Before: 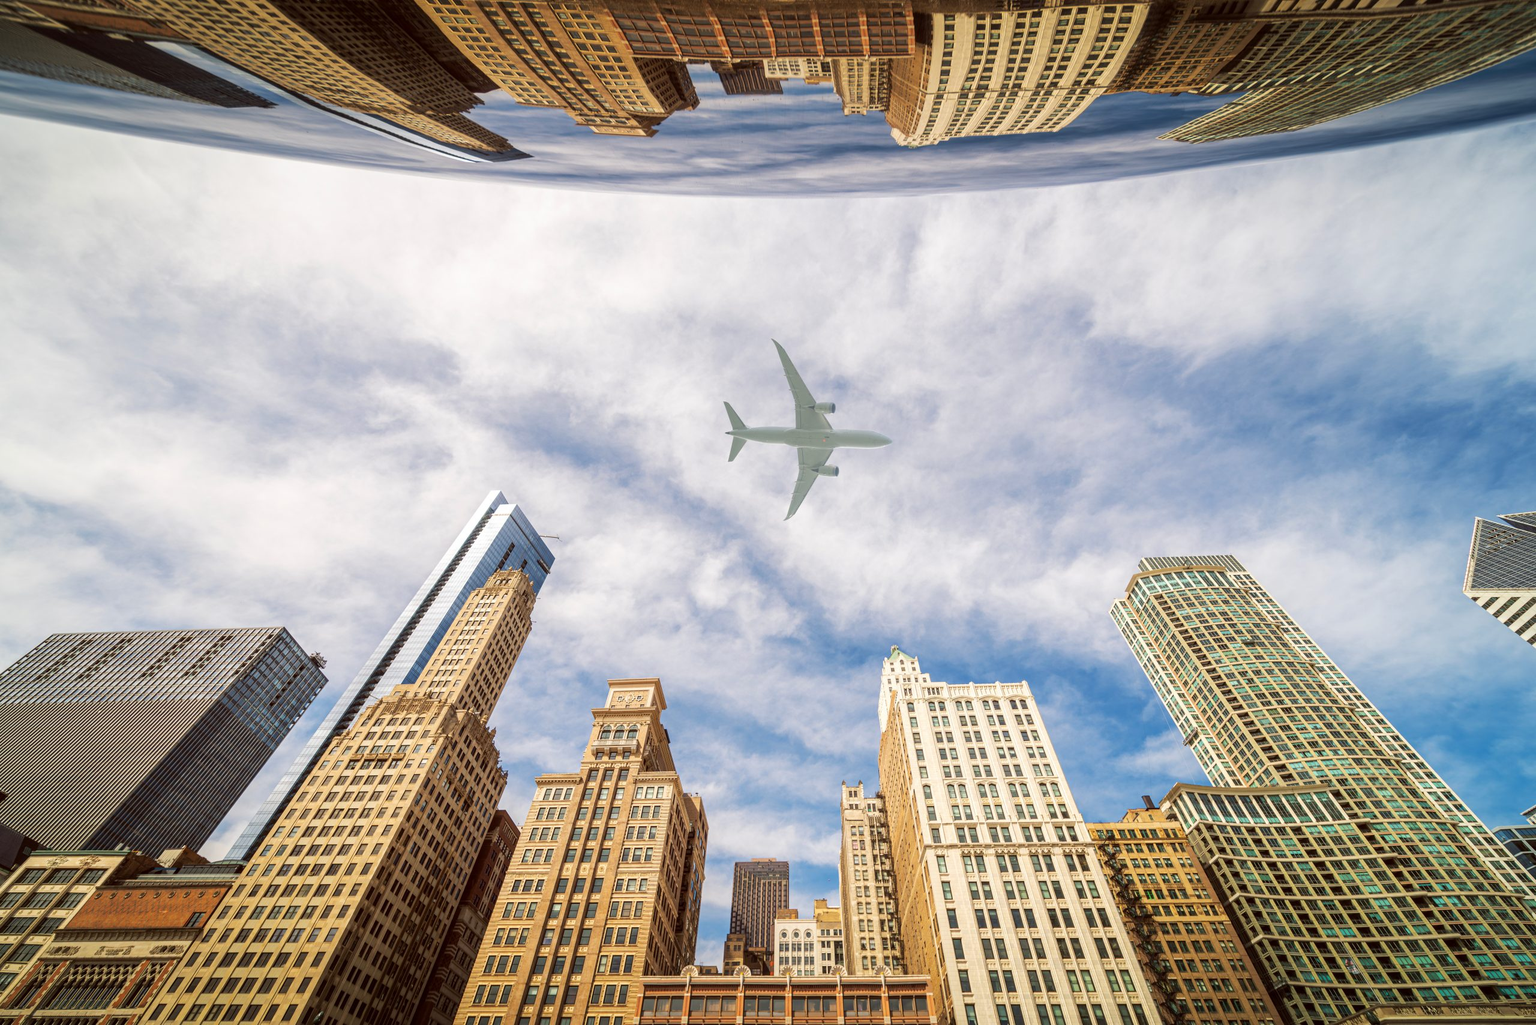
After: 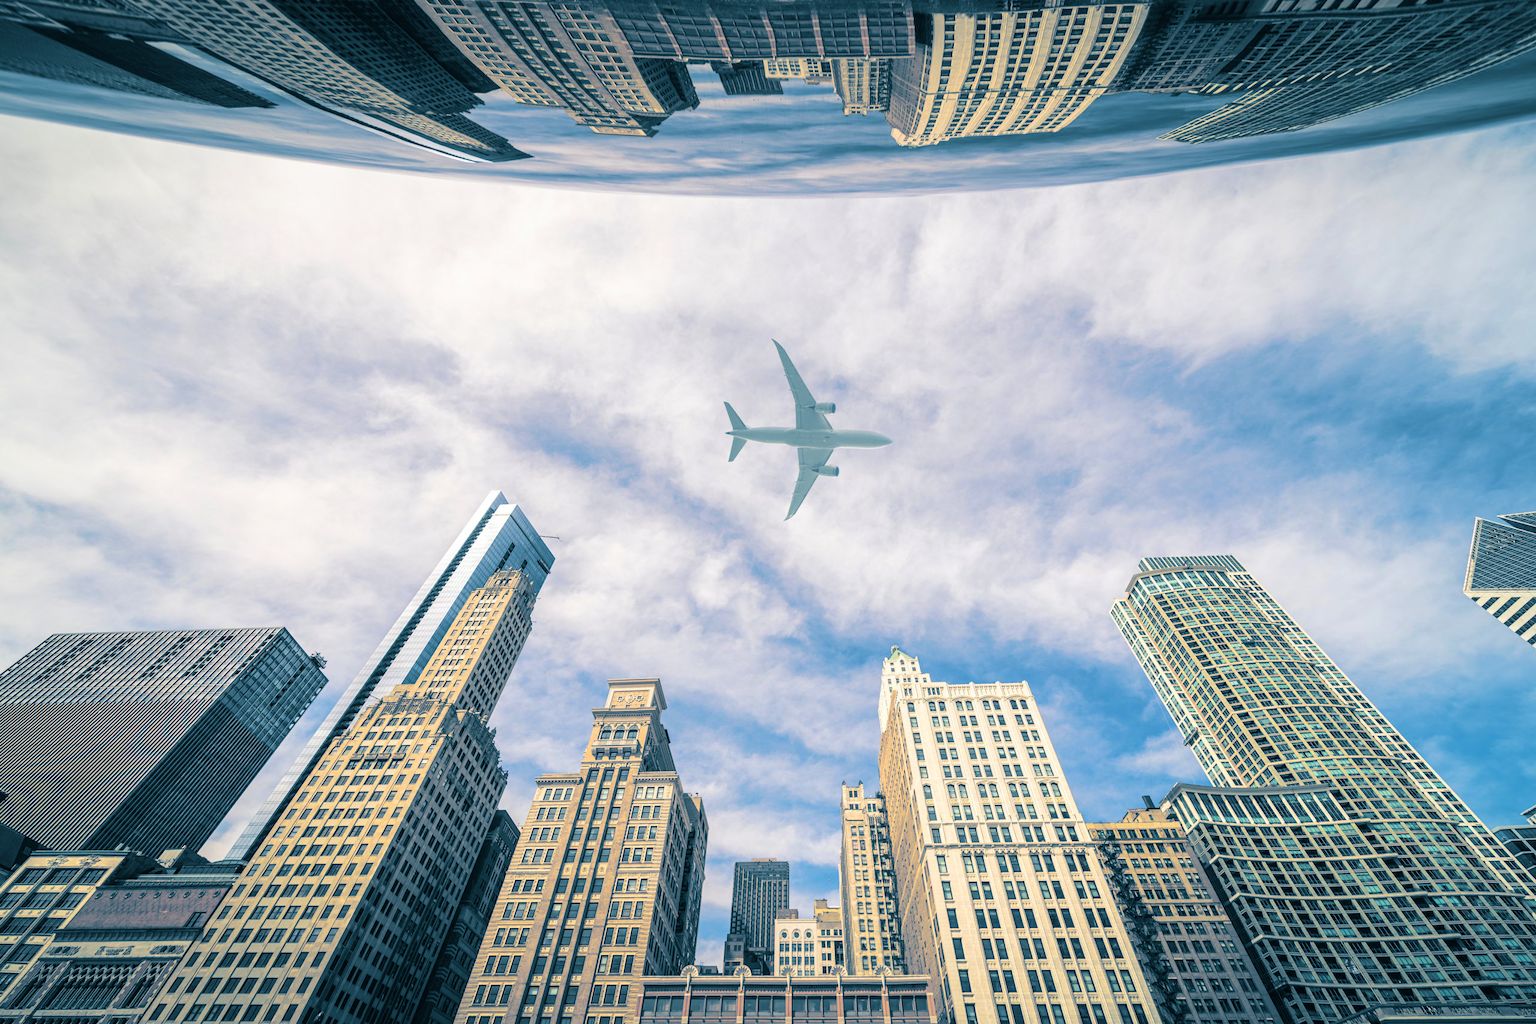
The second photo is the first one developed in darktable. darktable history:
split-toning: shadows › hue 212.4°, balance -70
contrast brightness saturation: contrast 0.03, brightness 0.06, saturation 0.13
